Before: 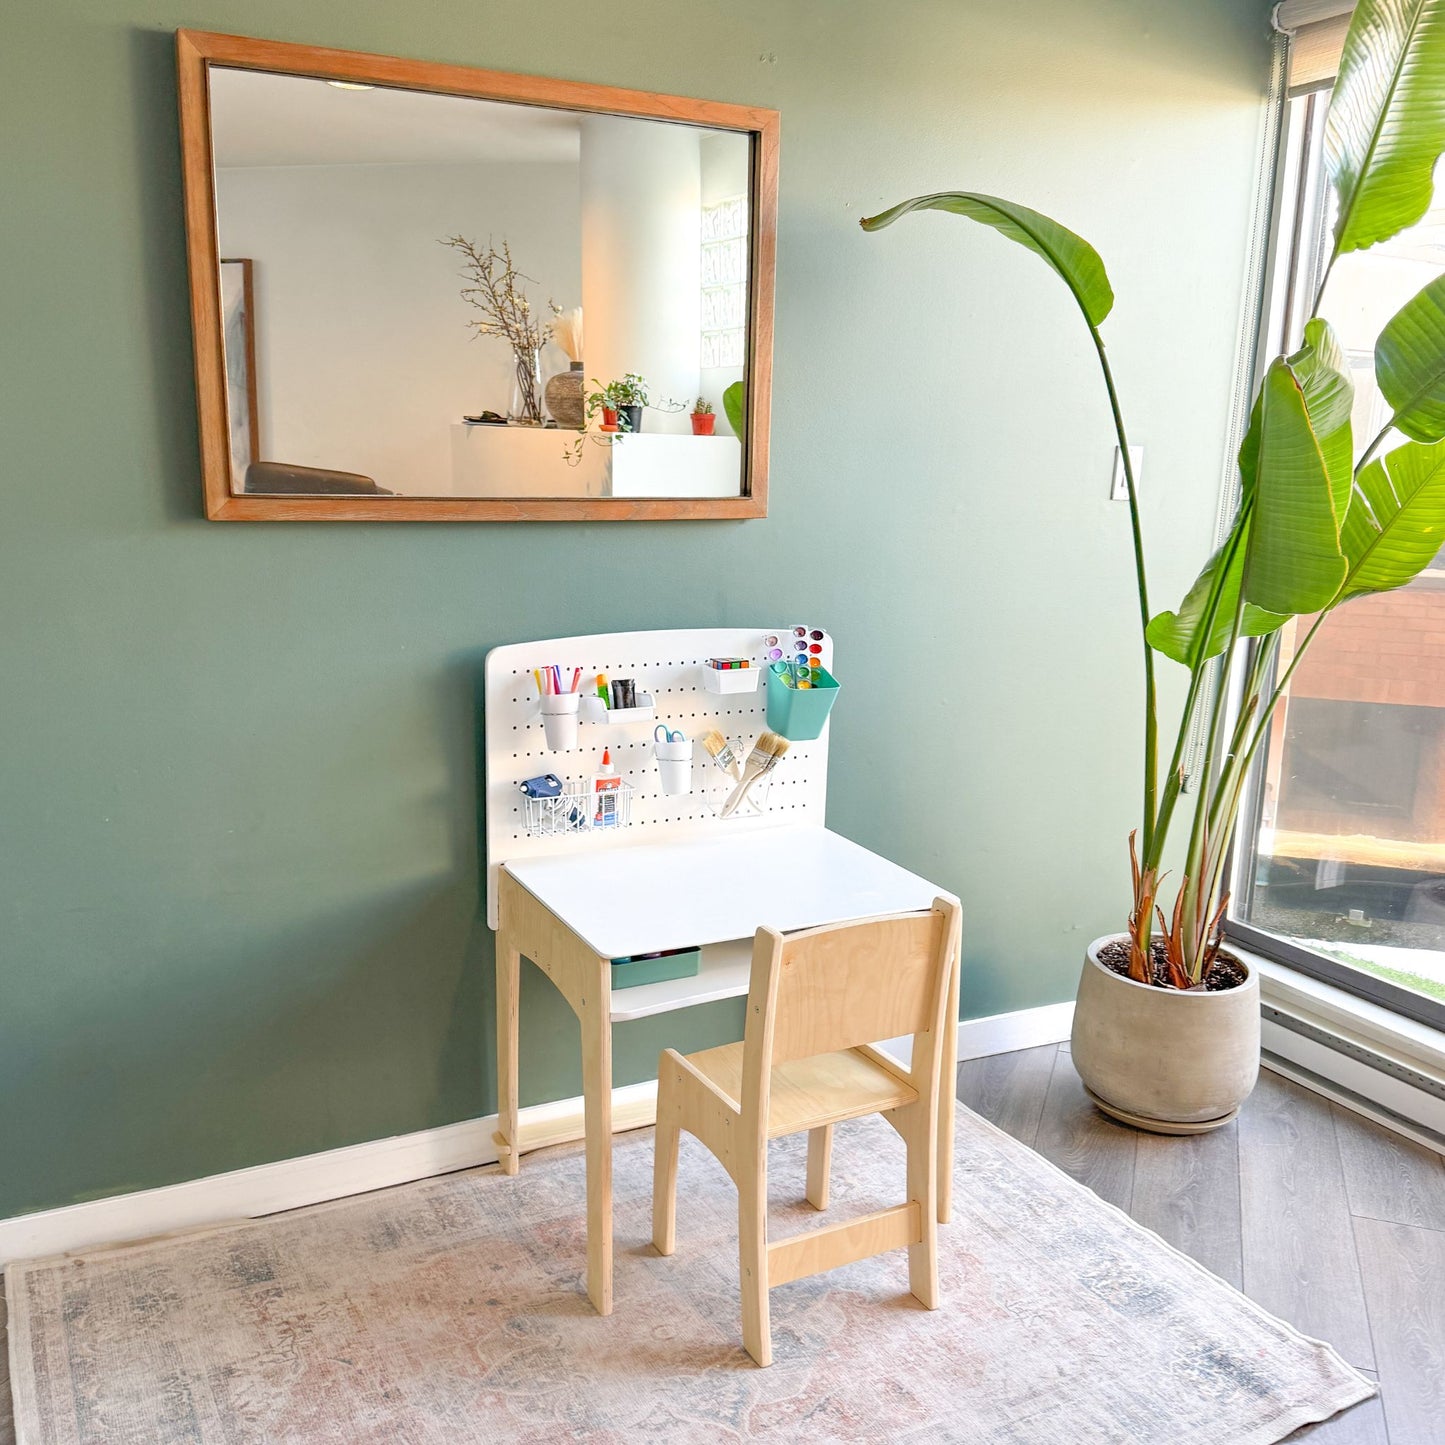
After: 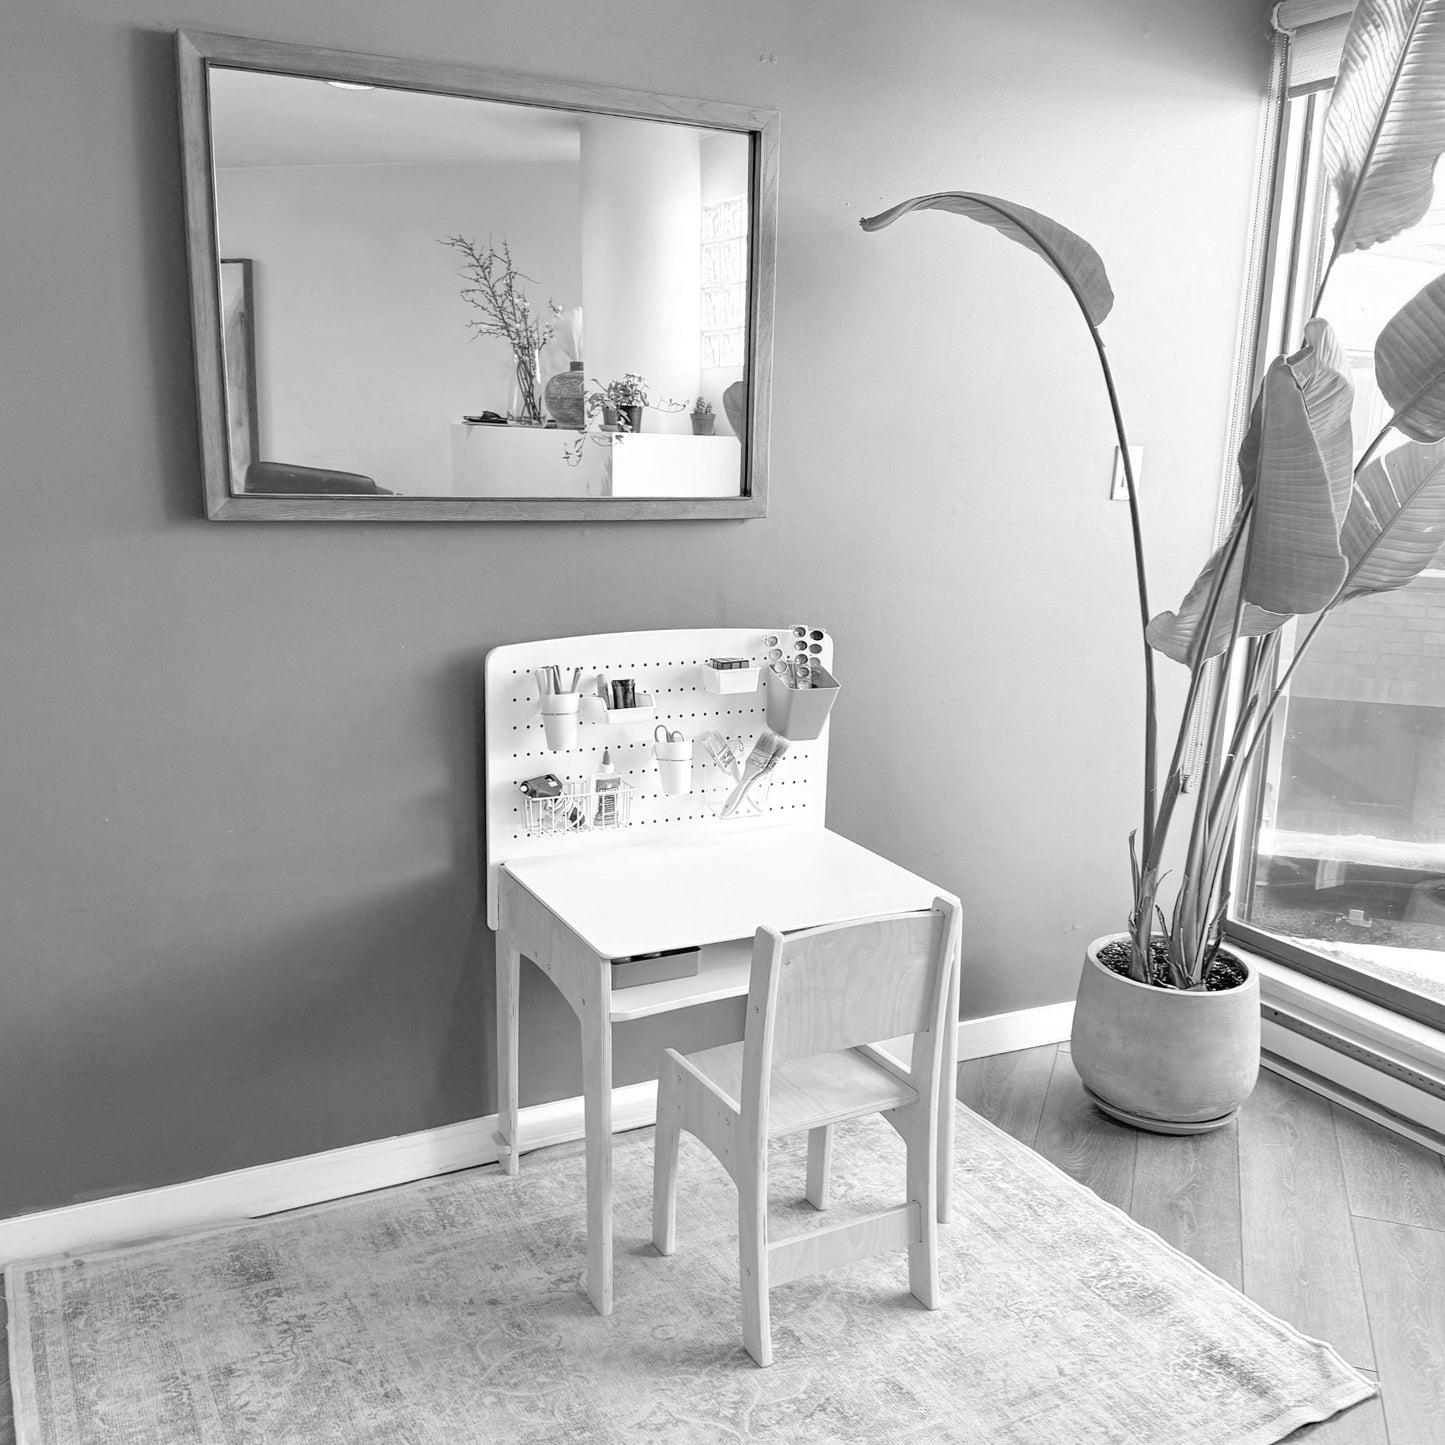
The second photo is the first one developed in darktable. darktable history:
color calibration: illuminant as shot in camera, x 0.358, y 0.373, temperature 4628.91 K
monochrome: on, module defaults
